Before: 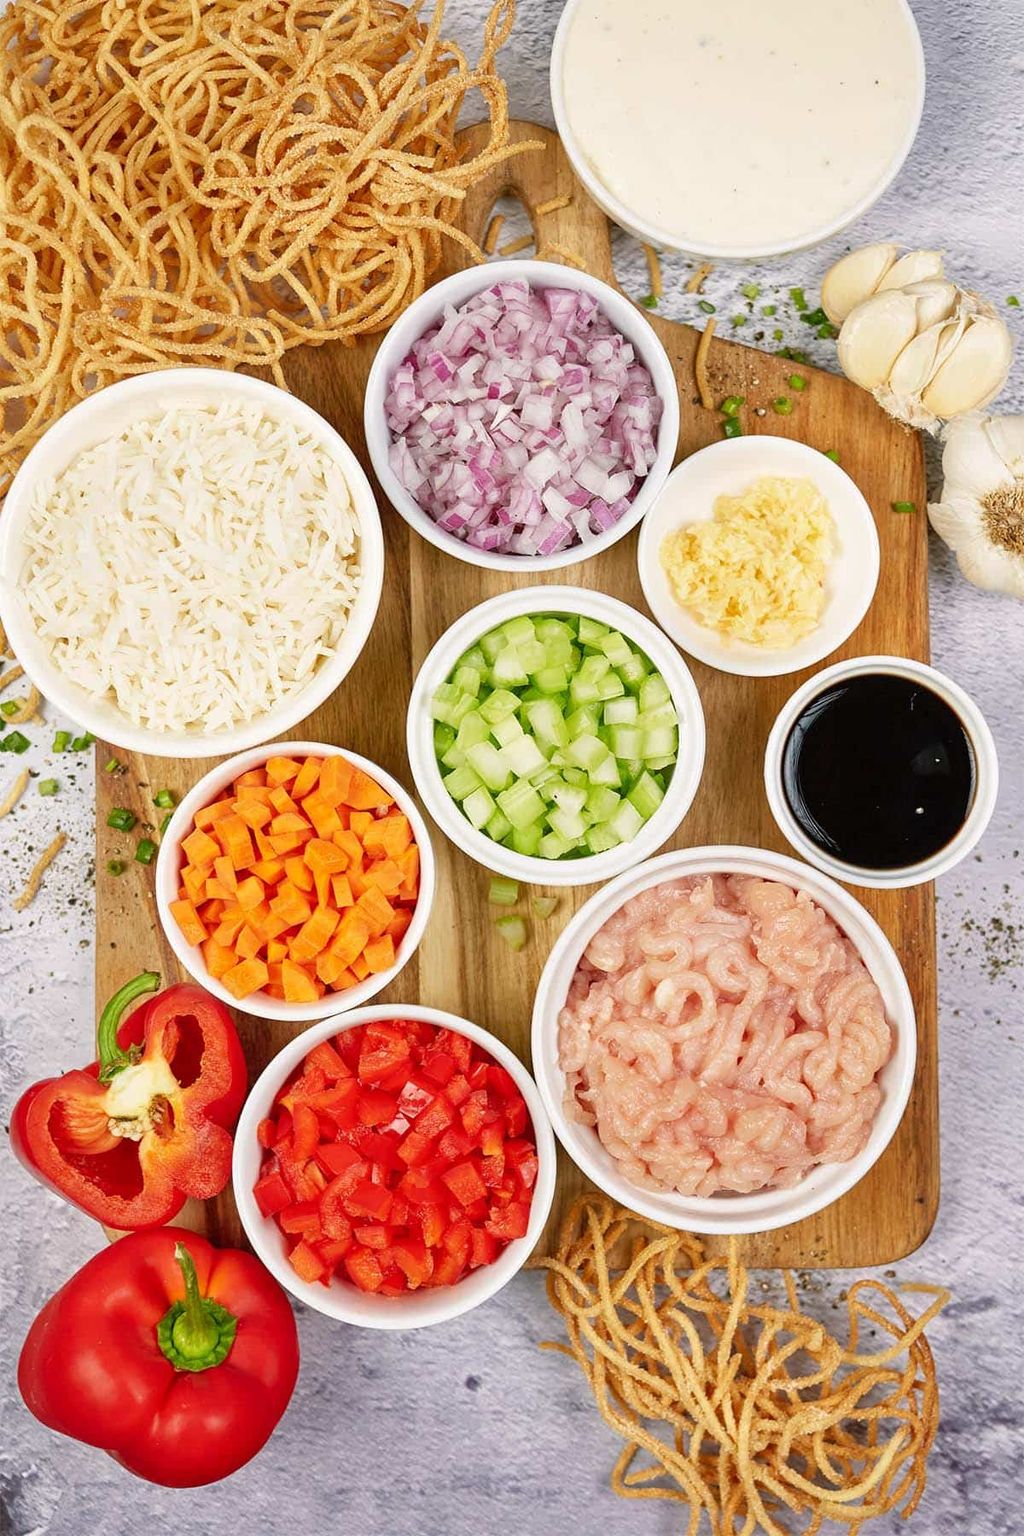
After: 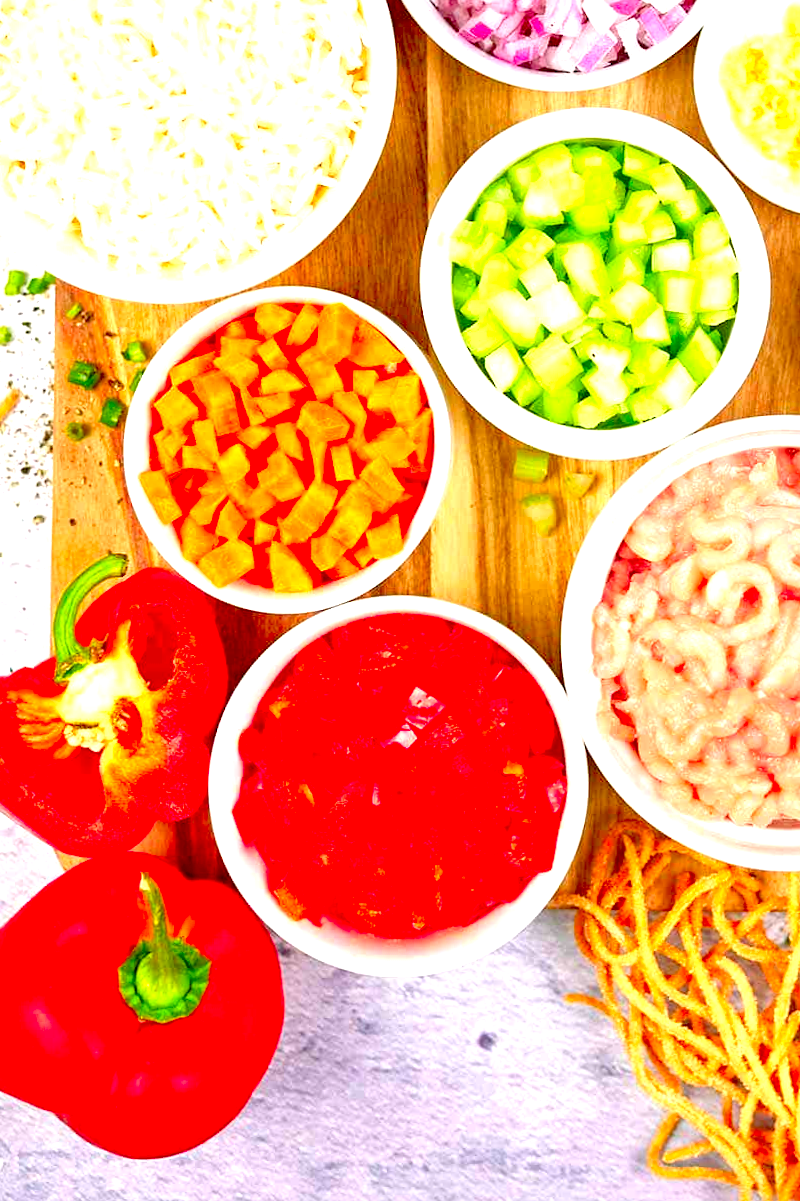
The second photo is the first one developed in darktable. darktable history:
color contrast: green-magenta contrast 1.69, blue-yellow contrast 1.49
exposure: black level correction 0.01, exposure 1 EV, compensate highlight preservation false
crop and rotate: angle -0.82°, left 3.85%, top 31.828%, right 27.992%
contrast brightness saturation: contrast 0.05
